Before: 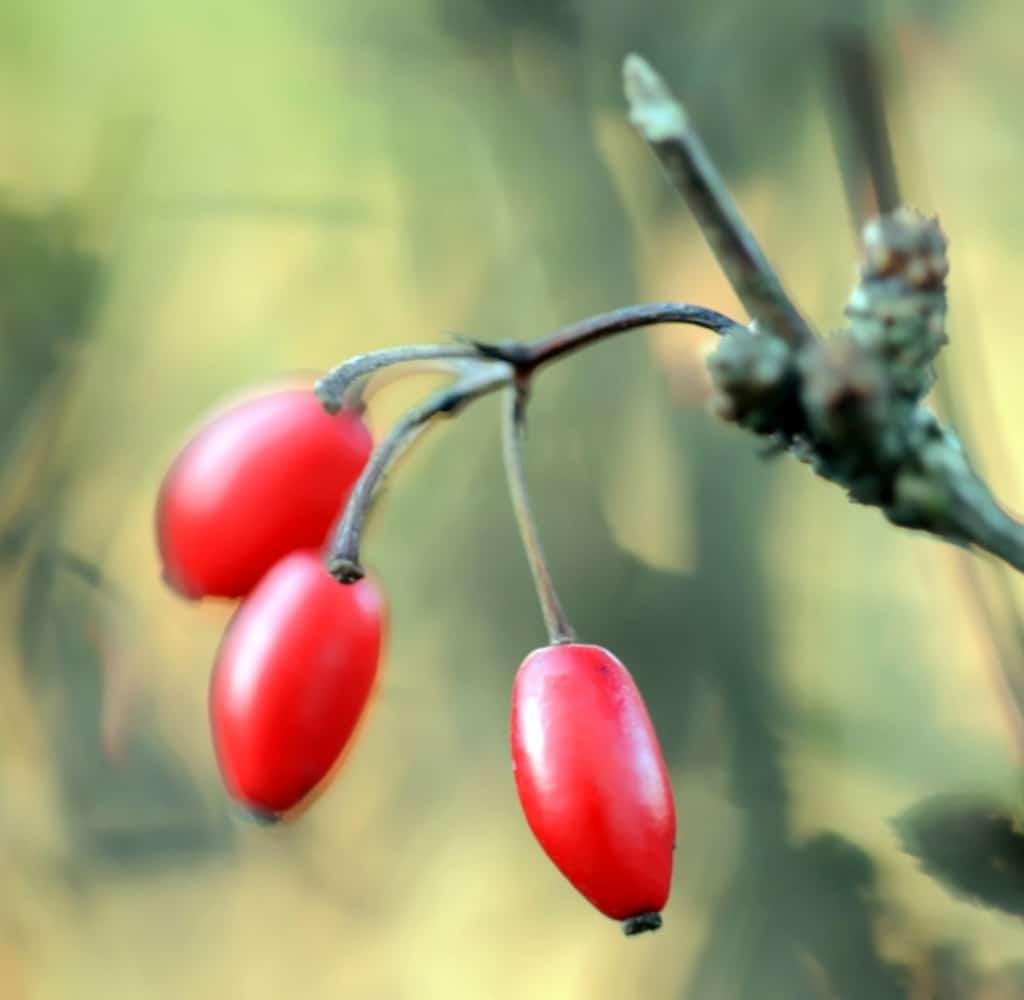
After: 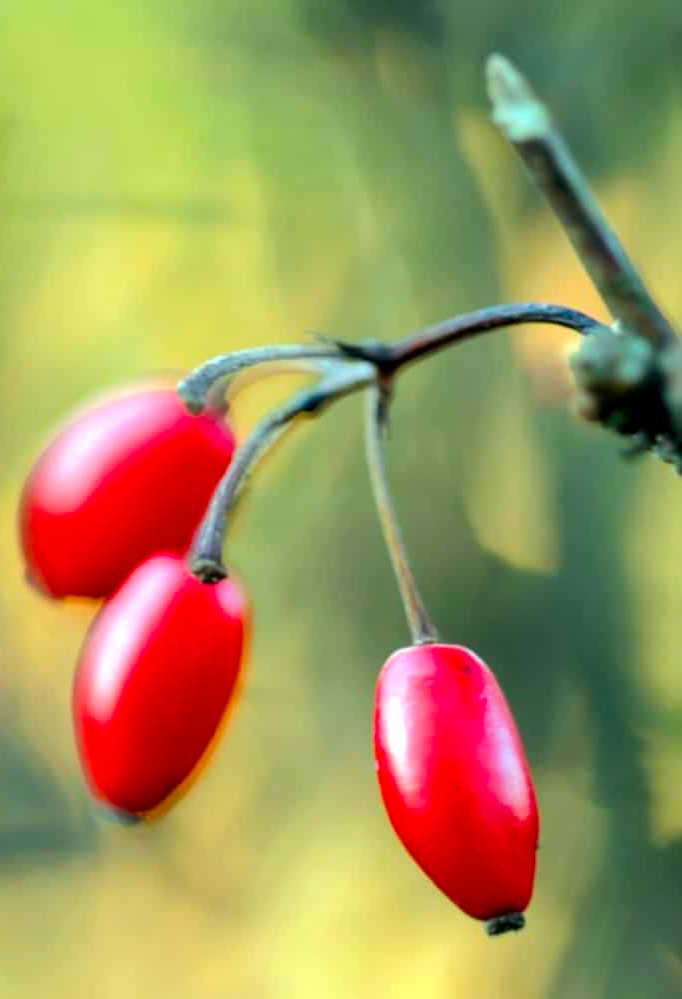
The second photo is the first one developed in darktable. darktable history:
crop and rotate: left 13.447%, right 19.924%
local contrast: highlights 107%, shadows 101%, detail 120%, midtone range 0.2
color balance rgb: shadows lift › luminance -19.693%, linear chroma grading › global chroma 8.71%, perceptual saturation grading › global saturation 28.285%, perceptual saturation grading › mid-tones 12.619%, perceptual saturation grading › shadows 11.117%, global vibrance 14.851%
